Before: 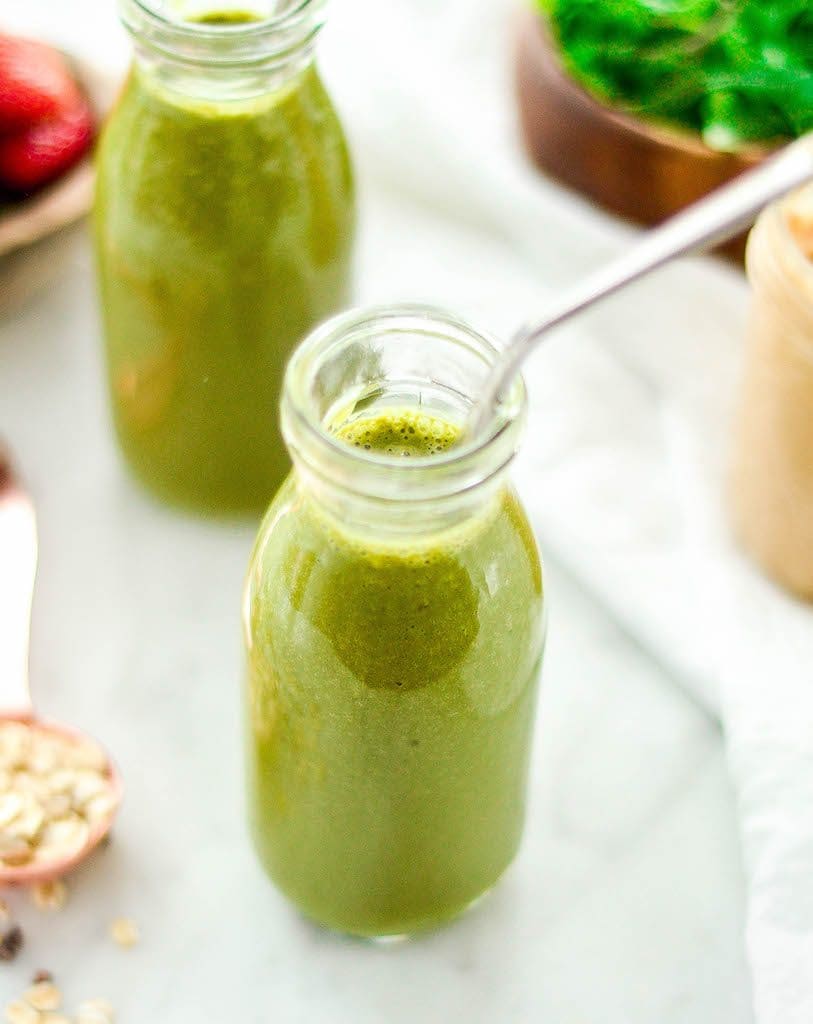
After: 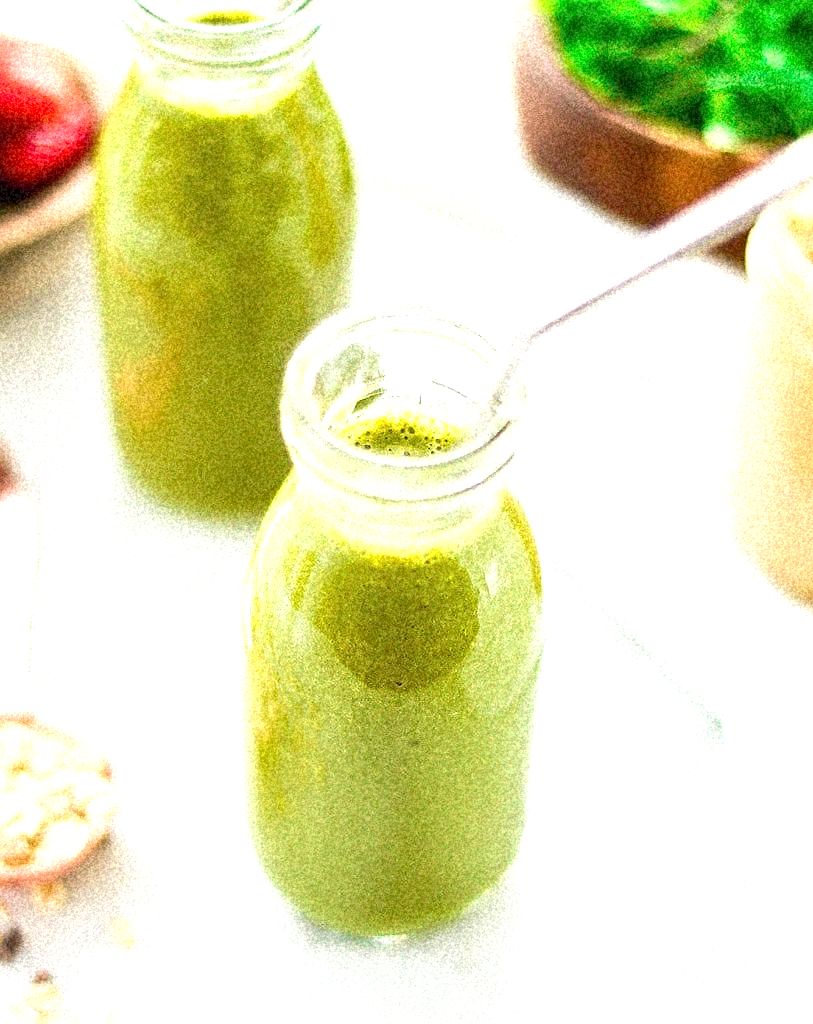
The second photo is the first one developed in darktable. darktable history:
tone equalizer: on, module defaults
exposure: exposure 0.74 EV, compensate highlight preservation false
grain: coarseness 46.9 ISO, strength 50.21%, mid-tones bias 0%
sharpen: on, module defaults
